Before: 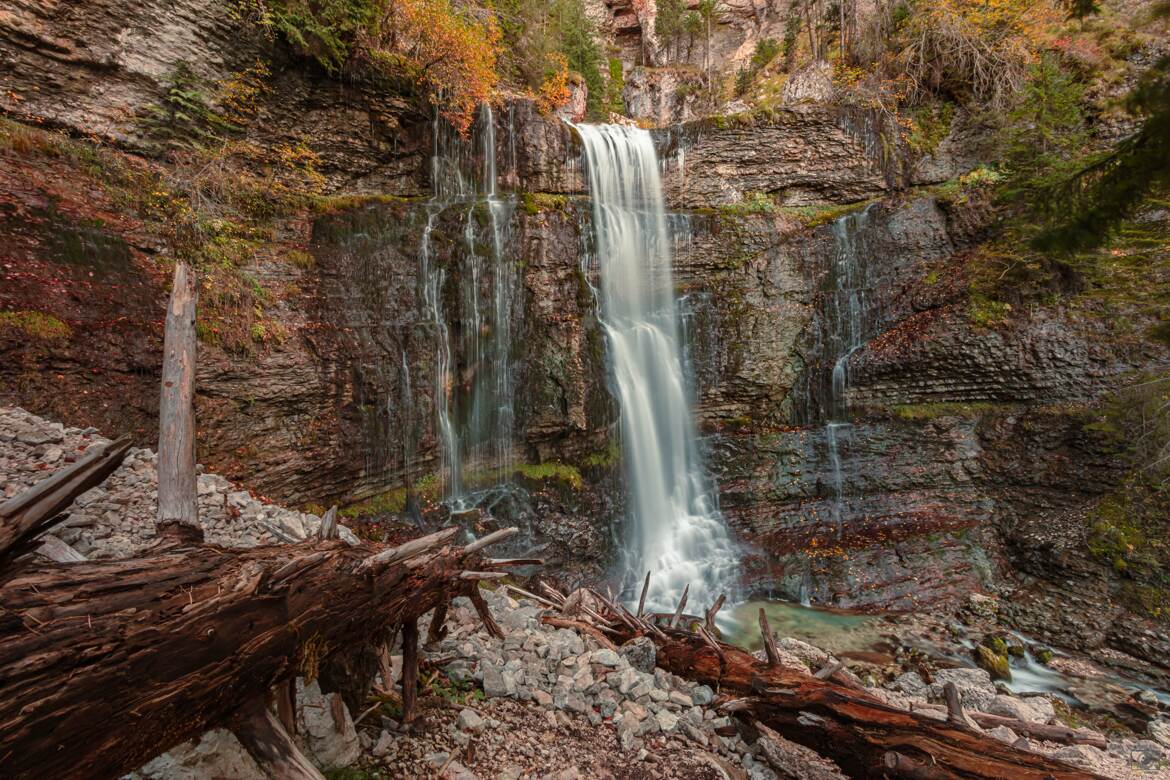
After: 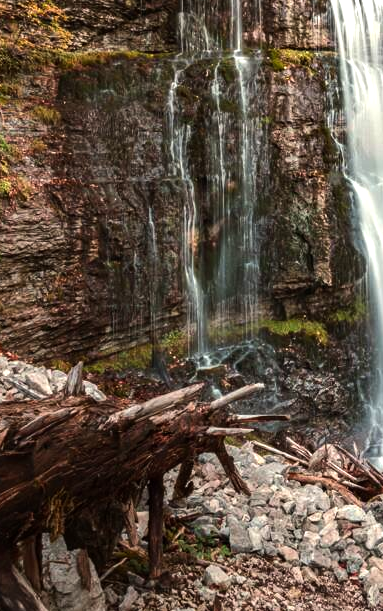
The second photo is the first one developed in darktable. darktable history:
exposure: exposure 0.209 EV, compensate exposure bias true, compensate highlight preservation false
tone equalizer: -8 EV -0.761 EV, -7 EV -0.703 EV, -6 EV -0.568 EV, -5 EV -0.379 EV, -3 EV 0.378 EV, -2 EV 0.6 EV, -1 EV 0.7 EV, +0 EV 0.777 EV, edges refinement/feathering 500, mask exposure compensation -1.57 EV, preserve details no
crop and rotate: left 21.715%, top 18.572%, right 45.544%, bottom 3%
